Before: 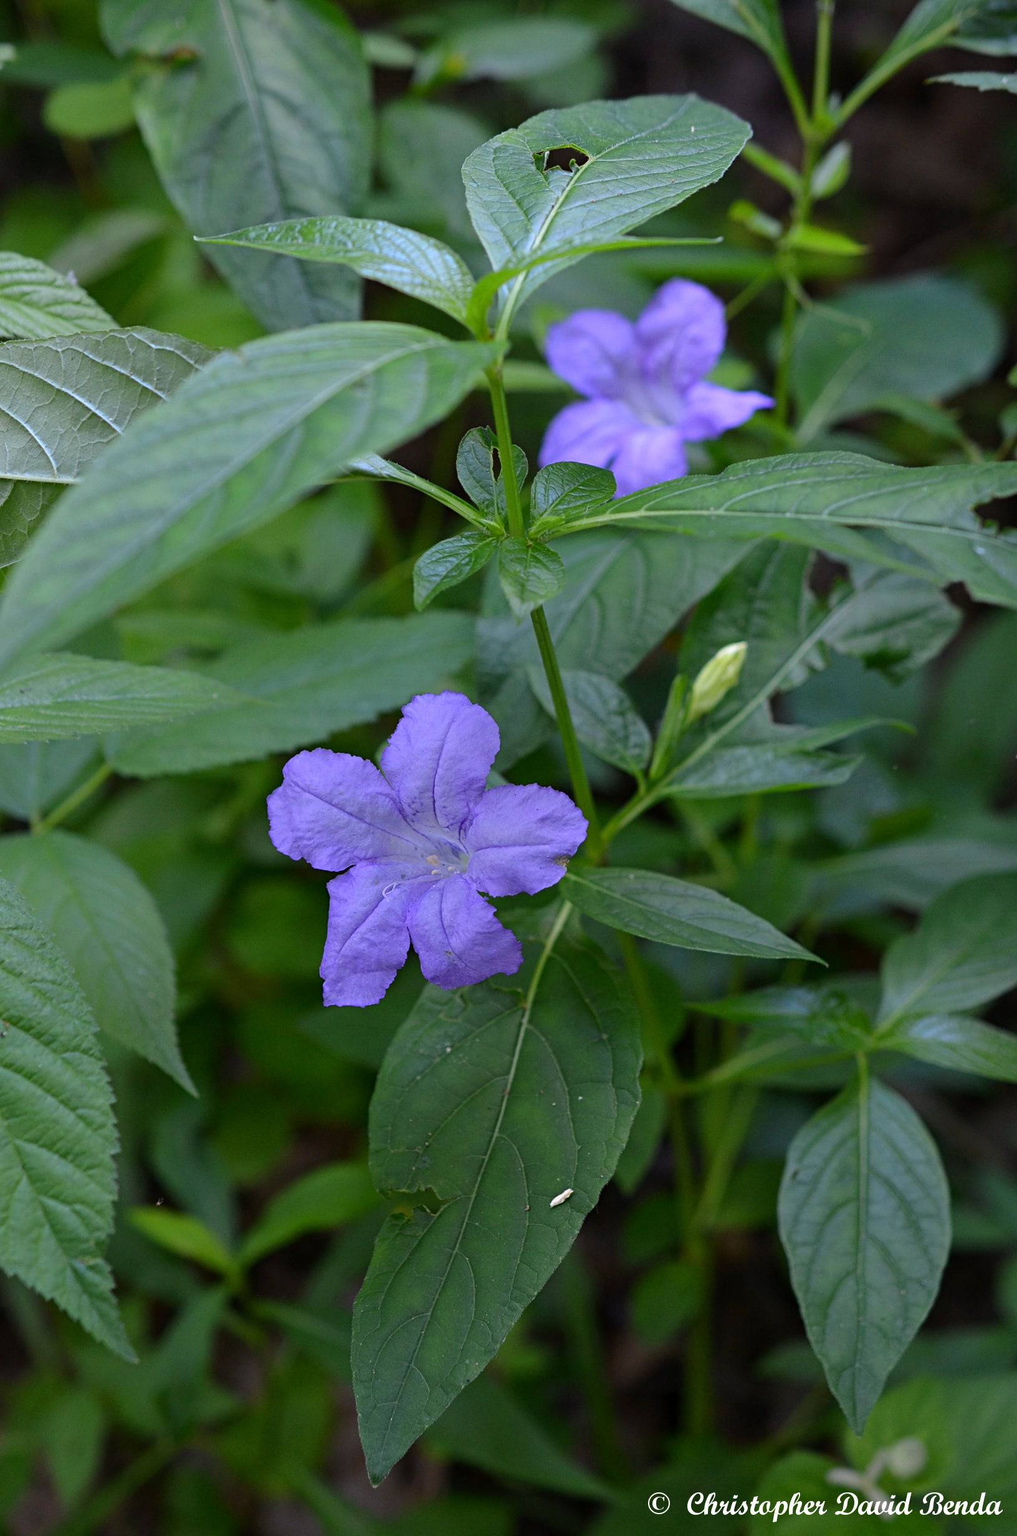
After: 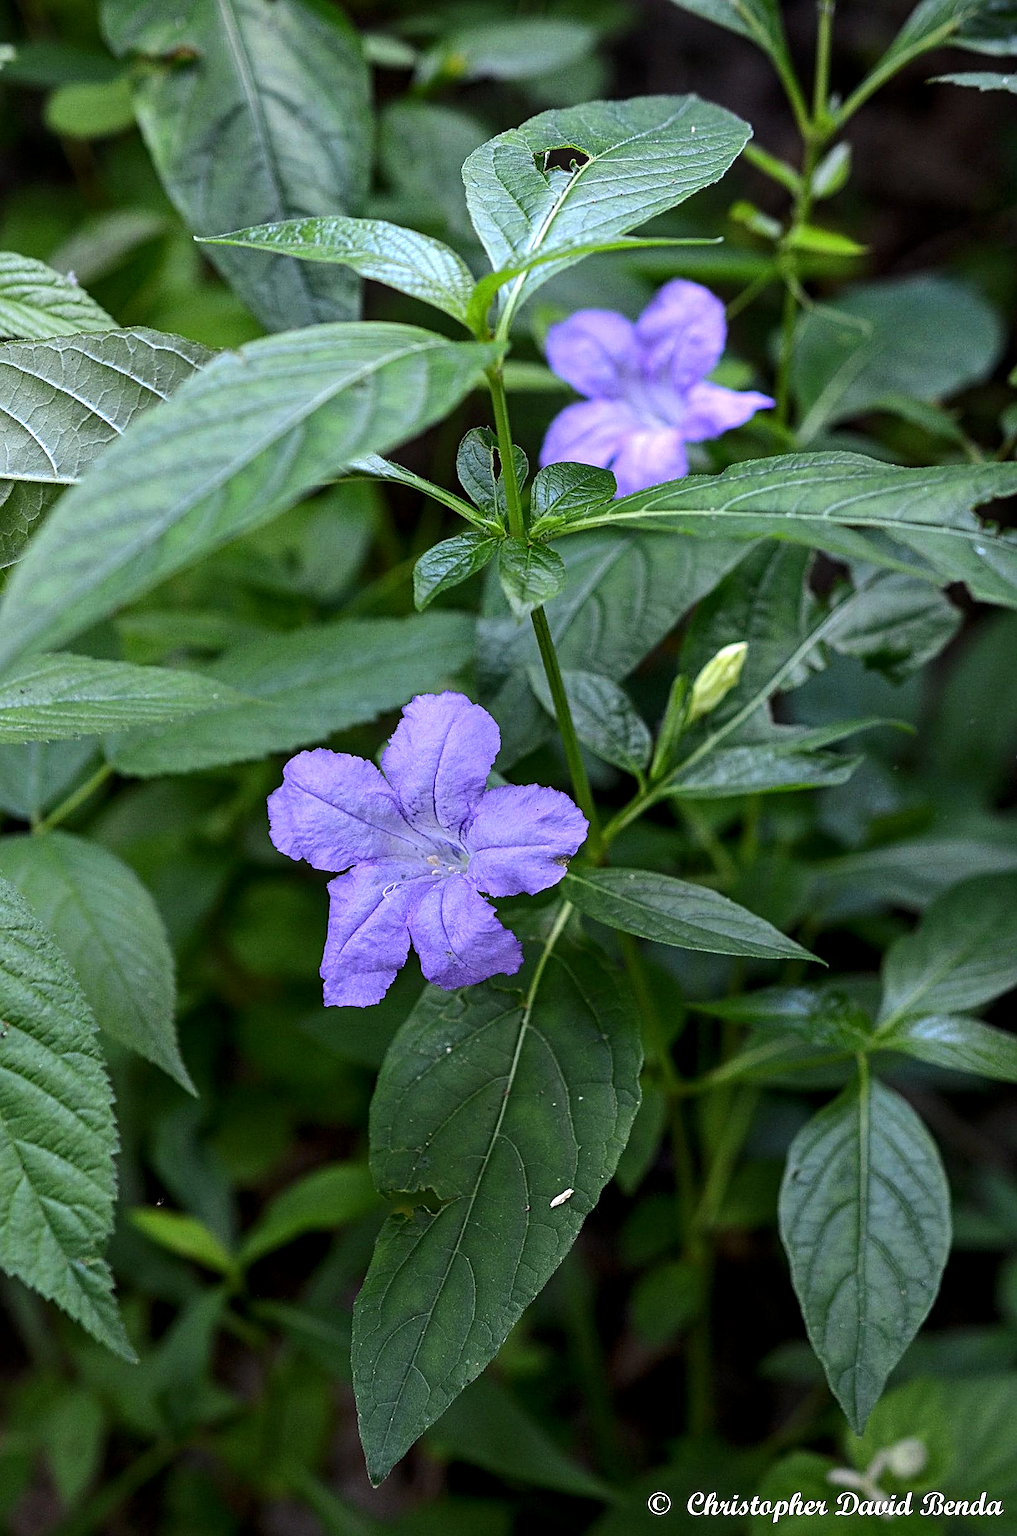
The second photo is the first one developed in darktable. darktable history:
local contrast: on, module defaults
tone equalizer: -8 EV -0.75 EV, -7 EV -0.7 EV, -6 EV -0.6 EV, -5 EV -0.4 EV, -3 EV 0.4 EV, -2 EV 0.6 EV, -1 EV 0.7 EV, +0 EV 0.75 EV, edges refinement/feathering 500, mask exposure compensation -1.57 EV, preserve details no
sharpen: on, module defaults
